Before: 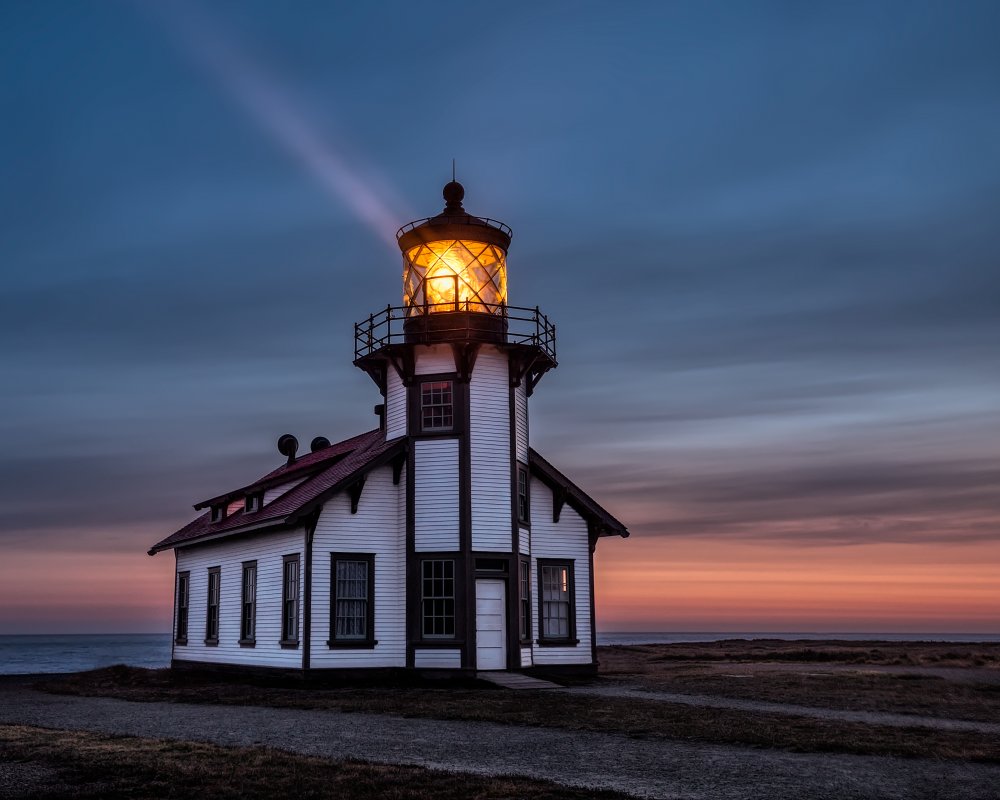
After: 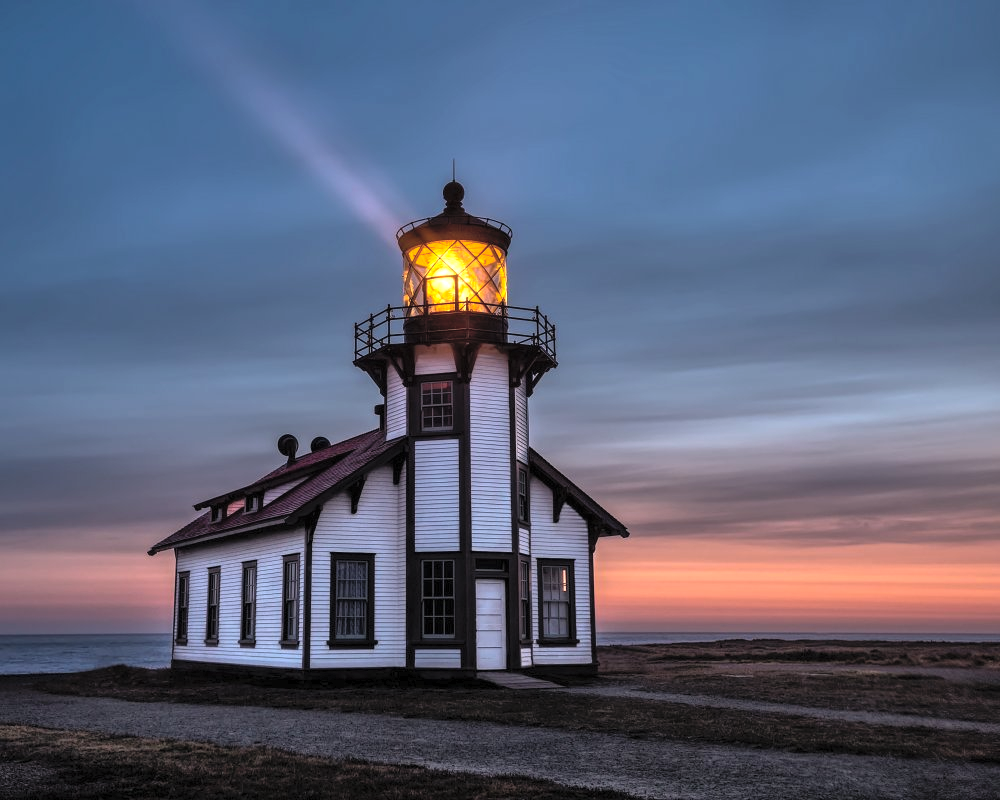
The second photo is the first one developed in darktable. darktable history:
color balance rgb: perceptual saturation grading › global saturation -0.002%, perceptual brilliance grading › highlights 14.31%, perceptual brilliance grading › mid-tones -6.523%, perceptual brilliance grading › shadows -27.184%, global vibrance 14.432%
contrast brightness saturation: contrast 0.099, brightness 0.292, saturation 0.139
